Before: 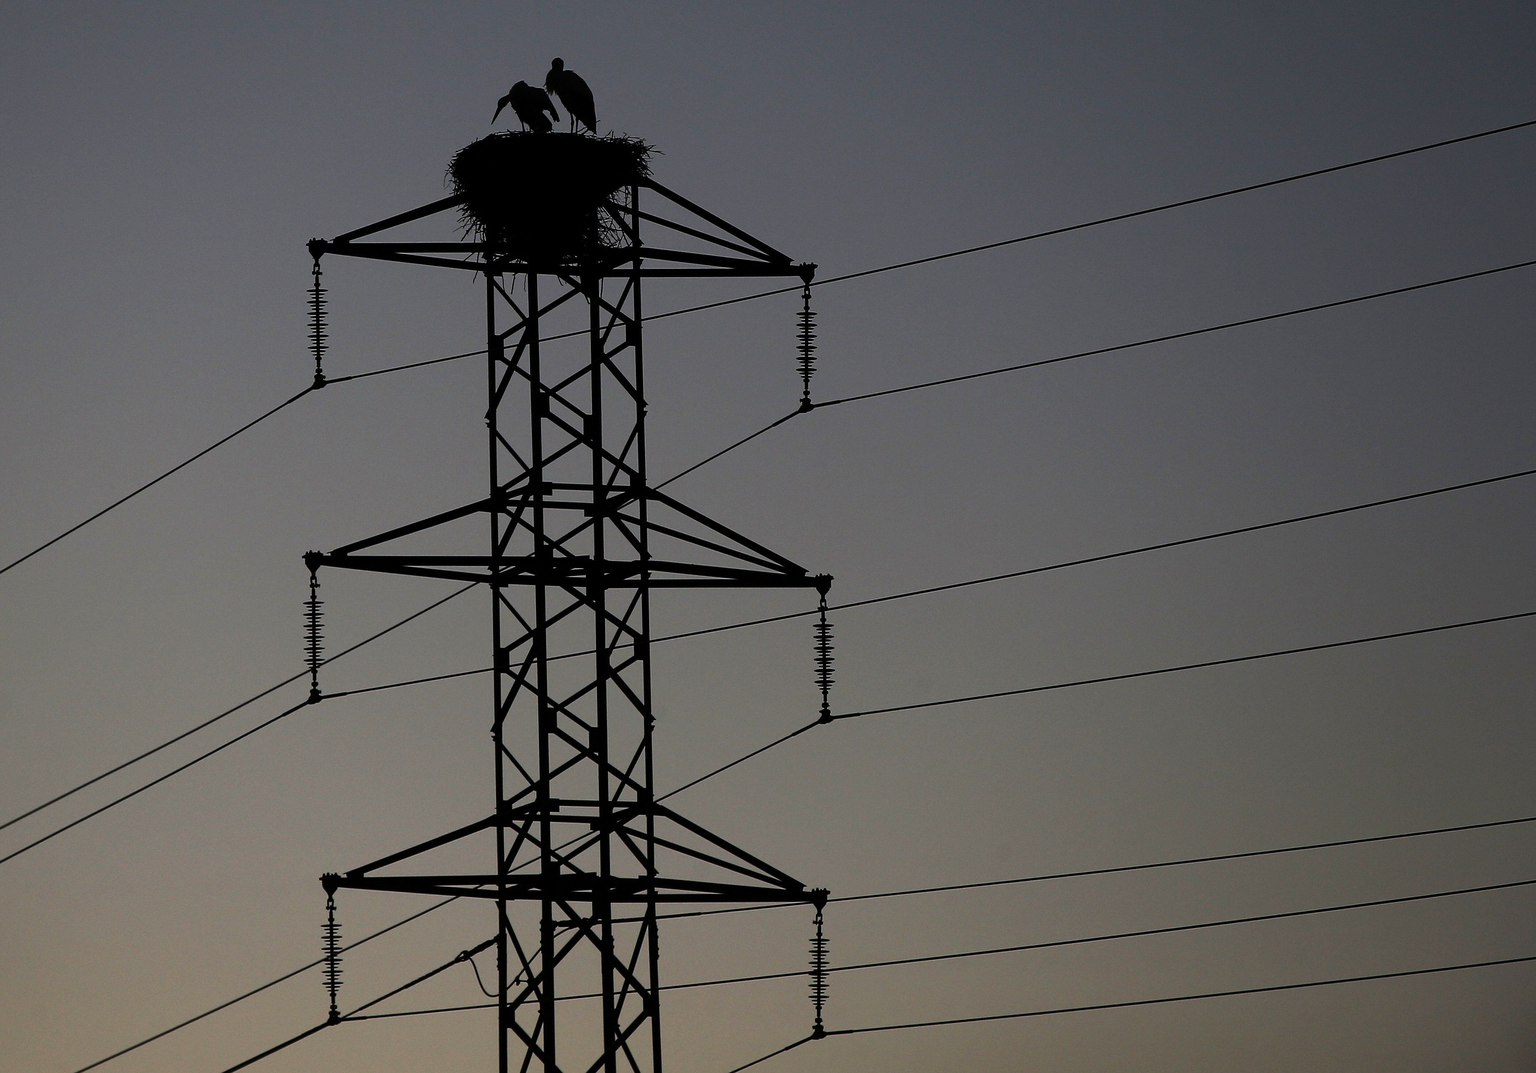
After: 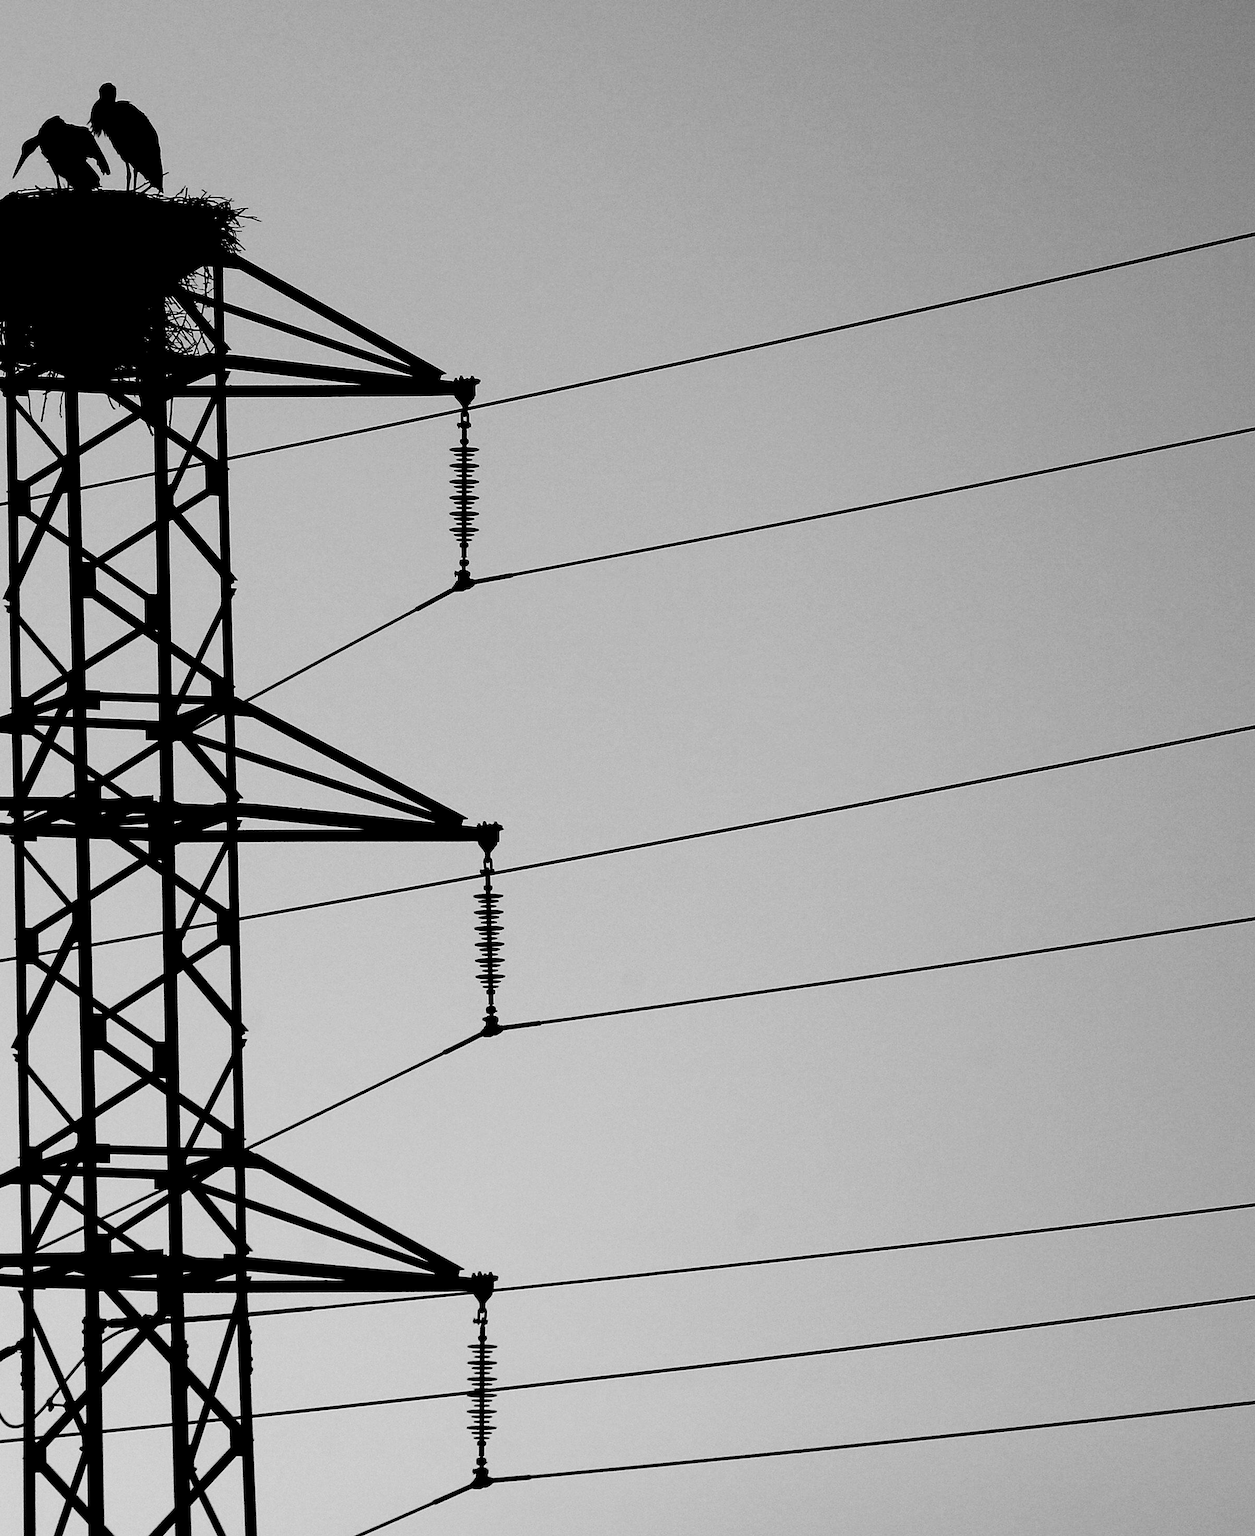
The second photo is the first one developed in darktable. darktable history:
filmic rgb: black relative exposure -7.5 EV, white relative exposure 5 EV, hardness 3.32, contrast 1.301, color science v6 (2022)
crop: left 31.438%, top 0.014%, right 11.483%
levels: levels [0.072, 0.414, 0.976]
exposure: black level correction 0.001, exposure 1.054 EV, compensate highlight preservation false
color calibration: output gray [0.31, 0.36, 0.33, 0], x 0.394, y 0.386, temperature 3634.14 K
